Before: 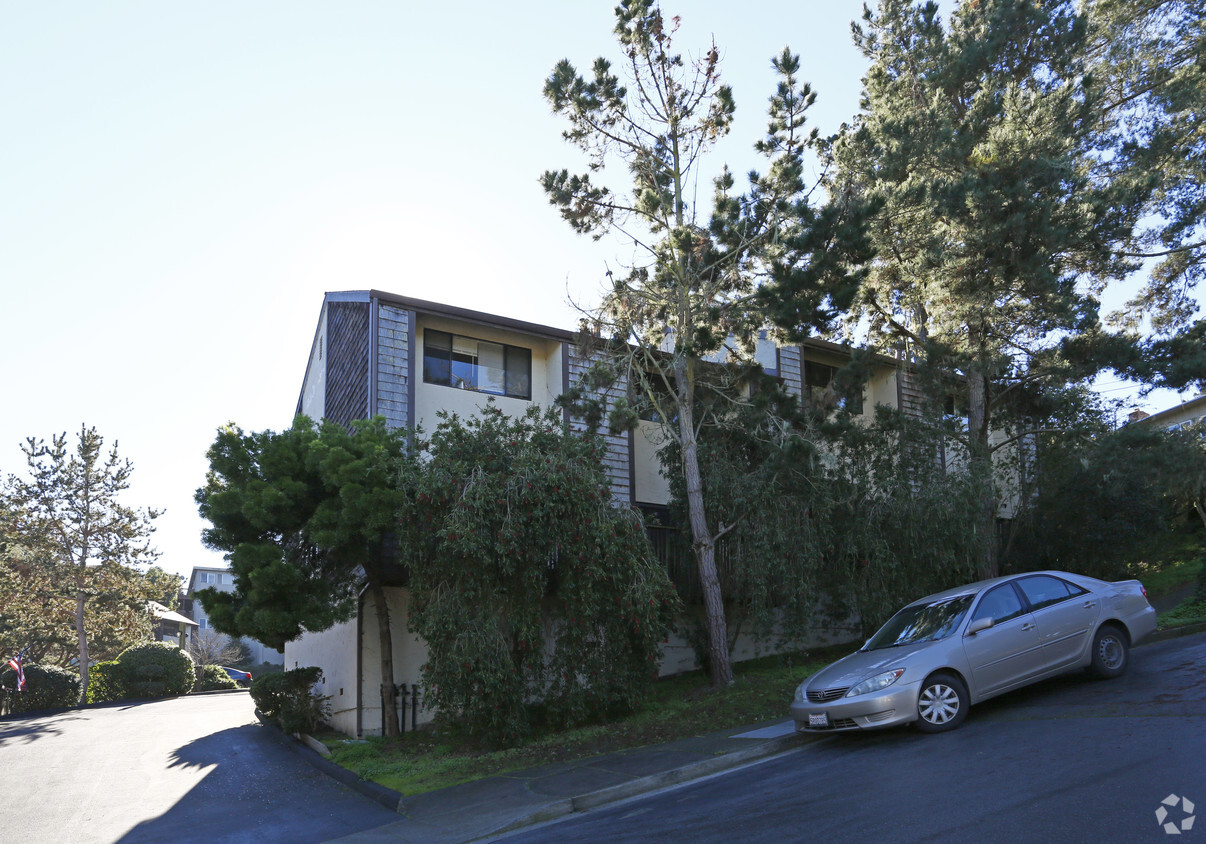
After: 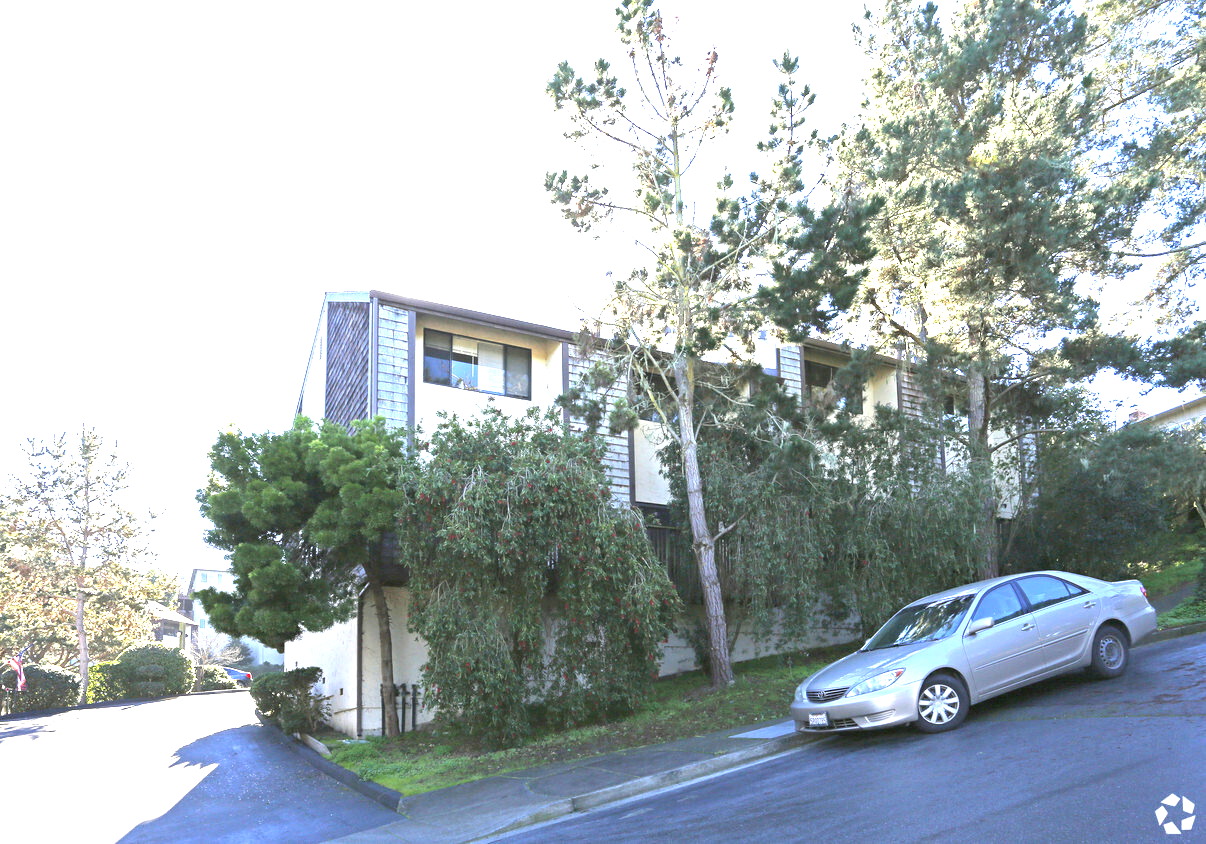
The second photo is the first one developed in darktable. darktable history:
exposure: exposure 2.194 EV, compensate highlight preservation false
